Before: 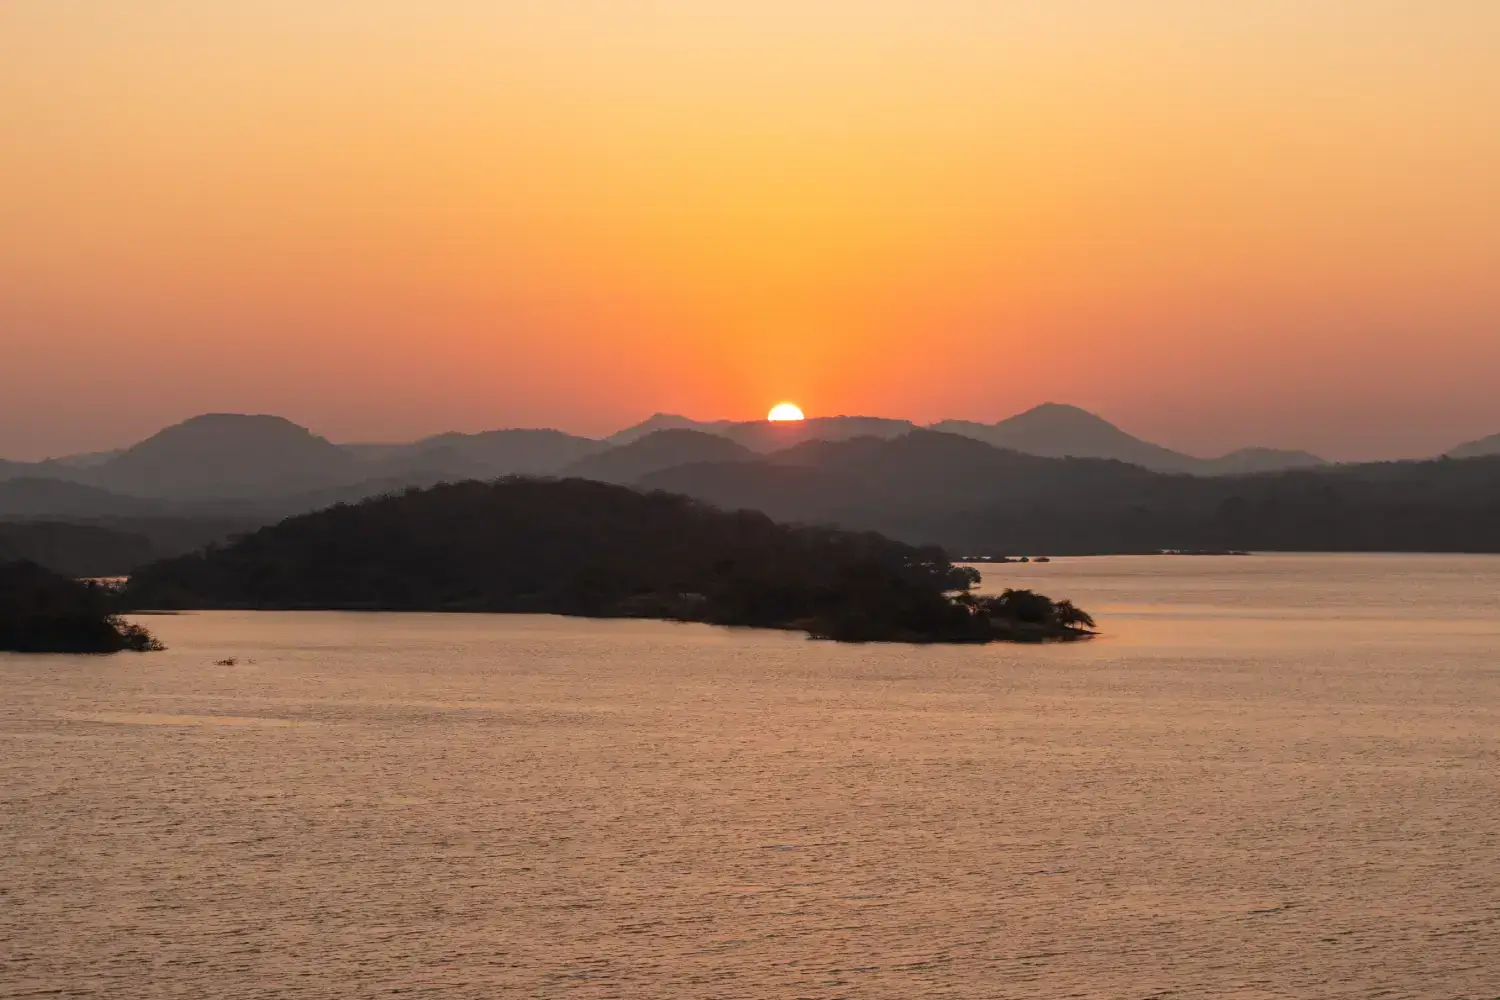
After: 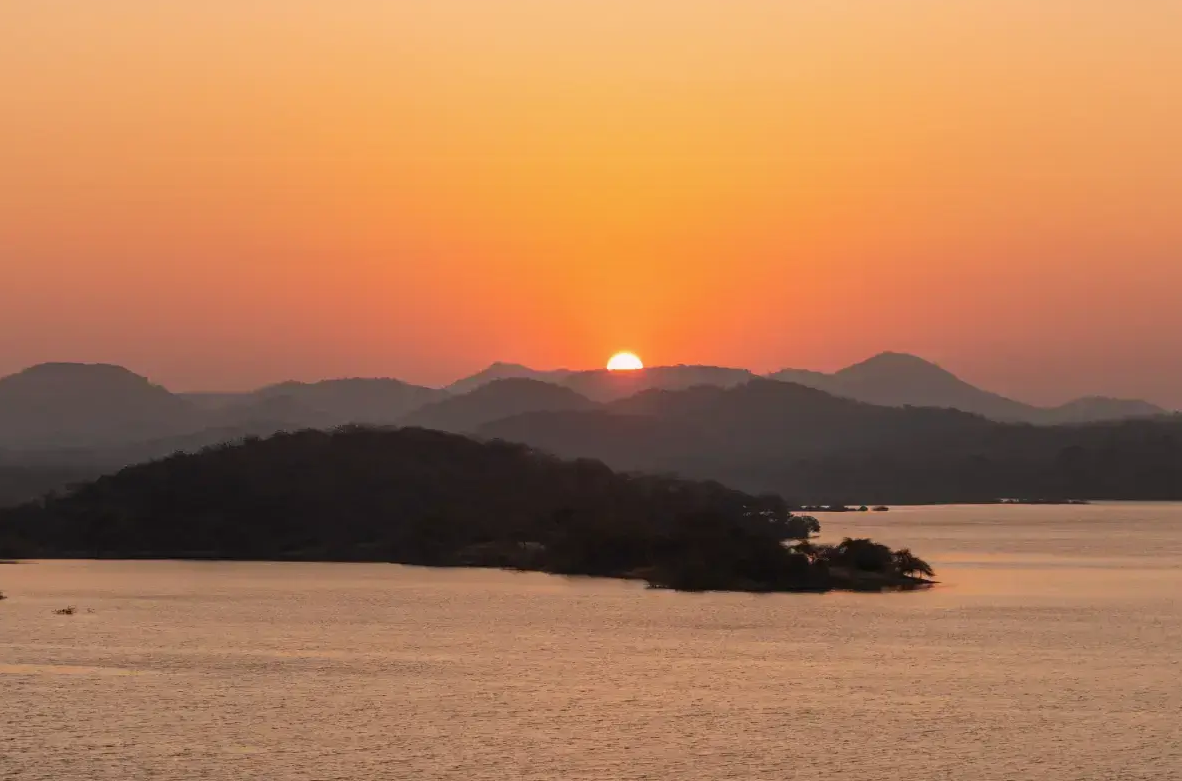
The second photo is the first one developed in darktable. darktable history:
crop and rotate: left 10.77%, top 5.1%, right 10.41%, bottom 16.76%
graduated density: density 0.38 EV, hardness 21%, rotation -6.11°, saturation 32%
